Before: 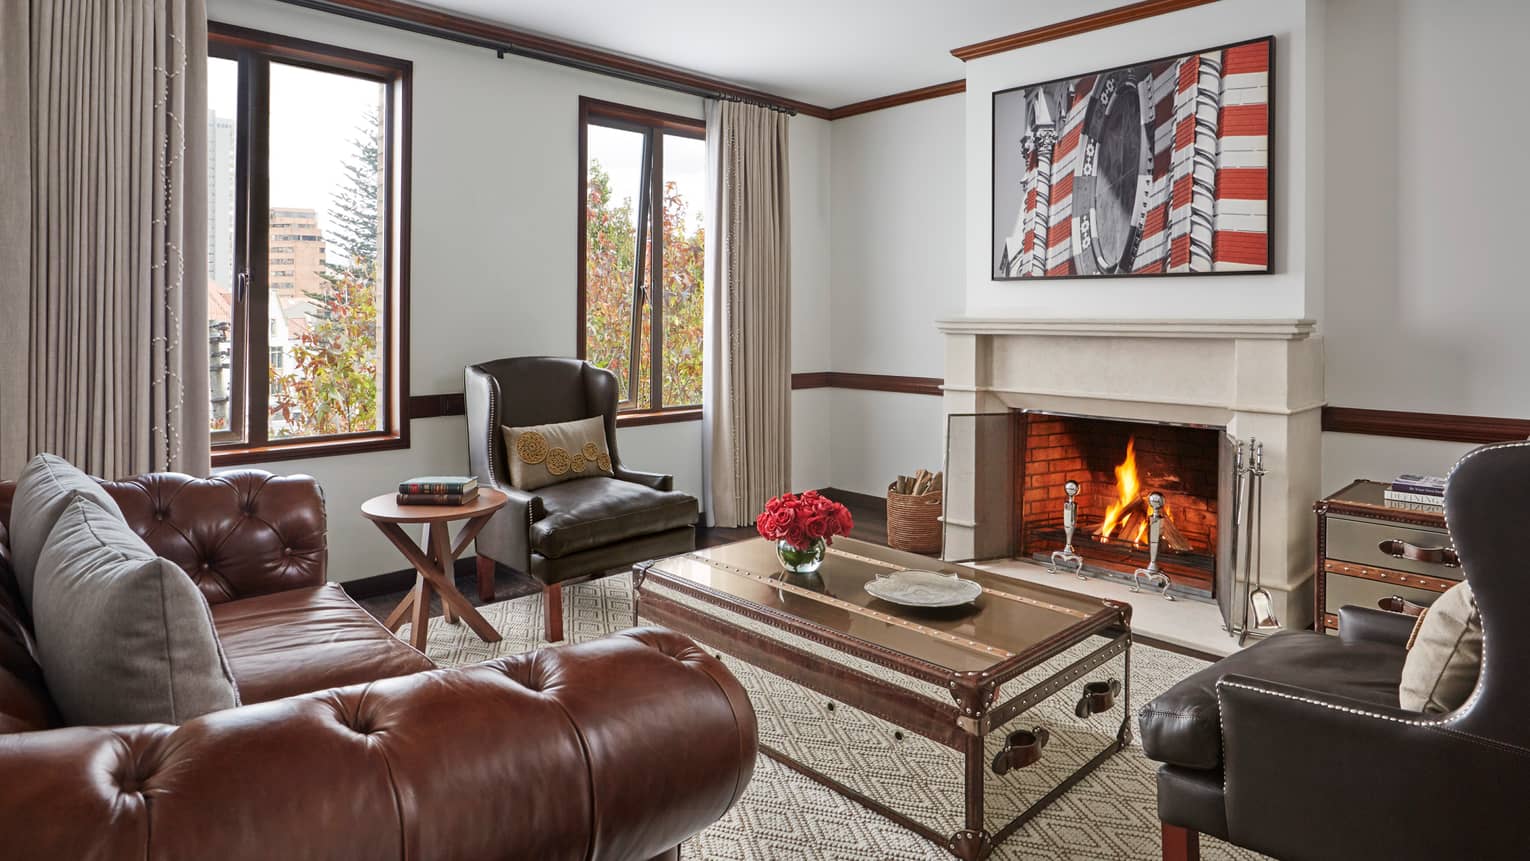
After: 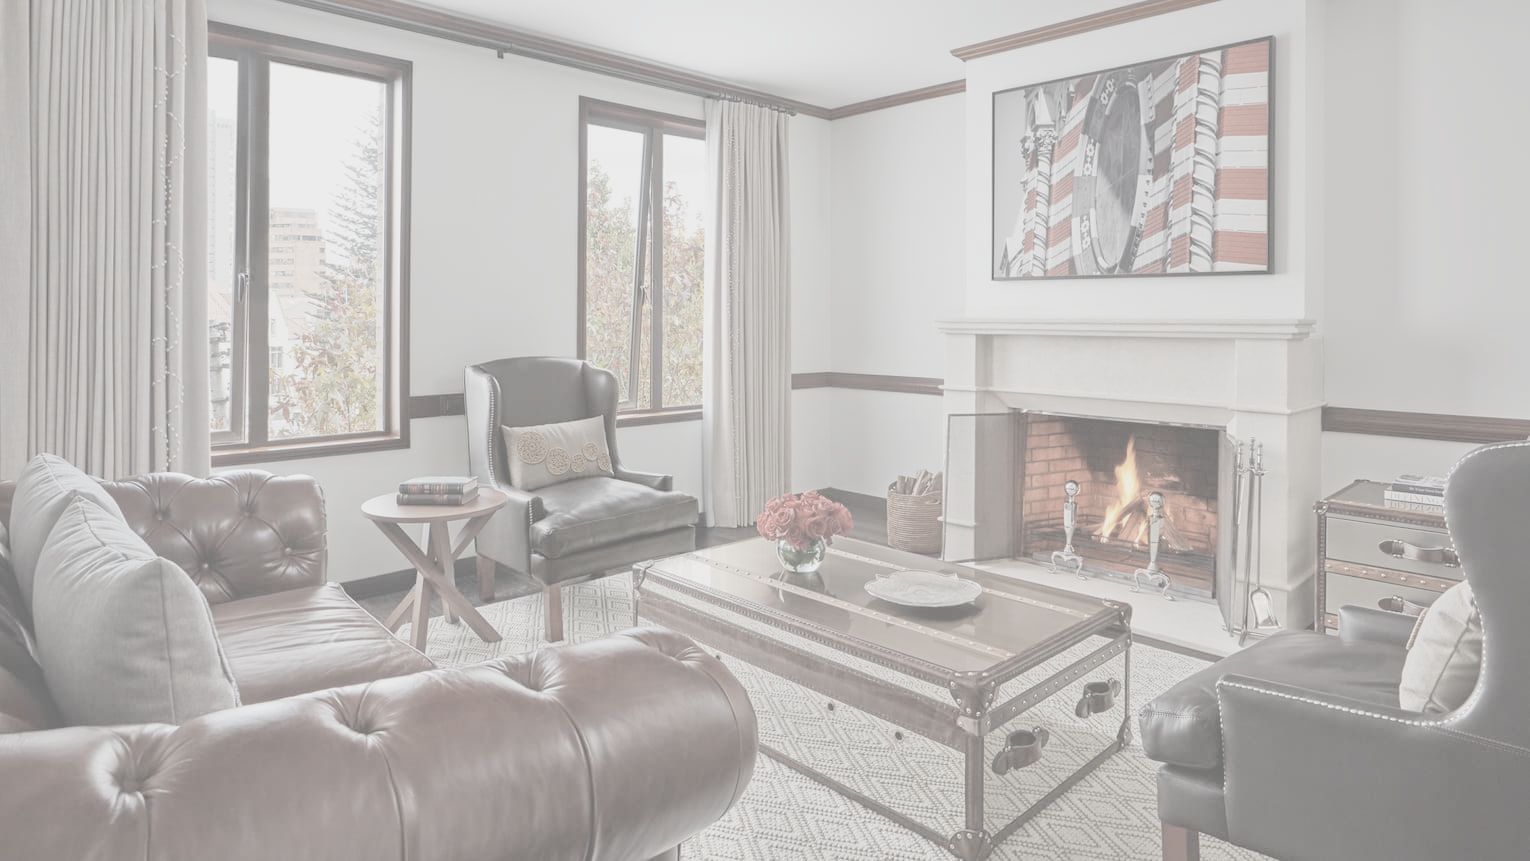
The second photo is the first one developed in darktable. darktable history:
contrast brightness saturation: contrast -0.312, brightness 0.759, saturation -0.795
